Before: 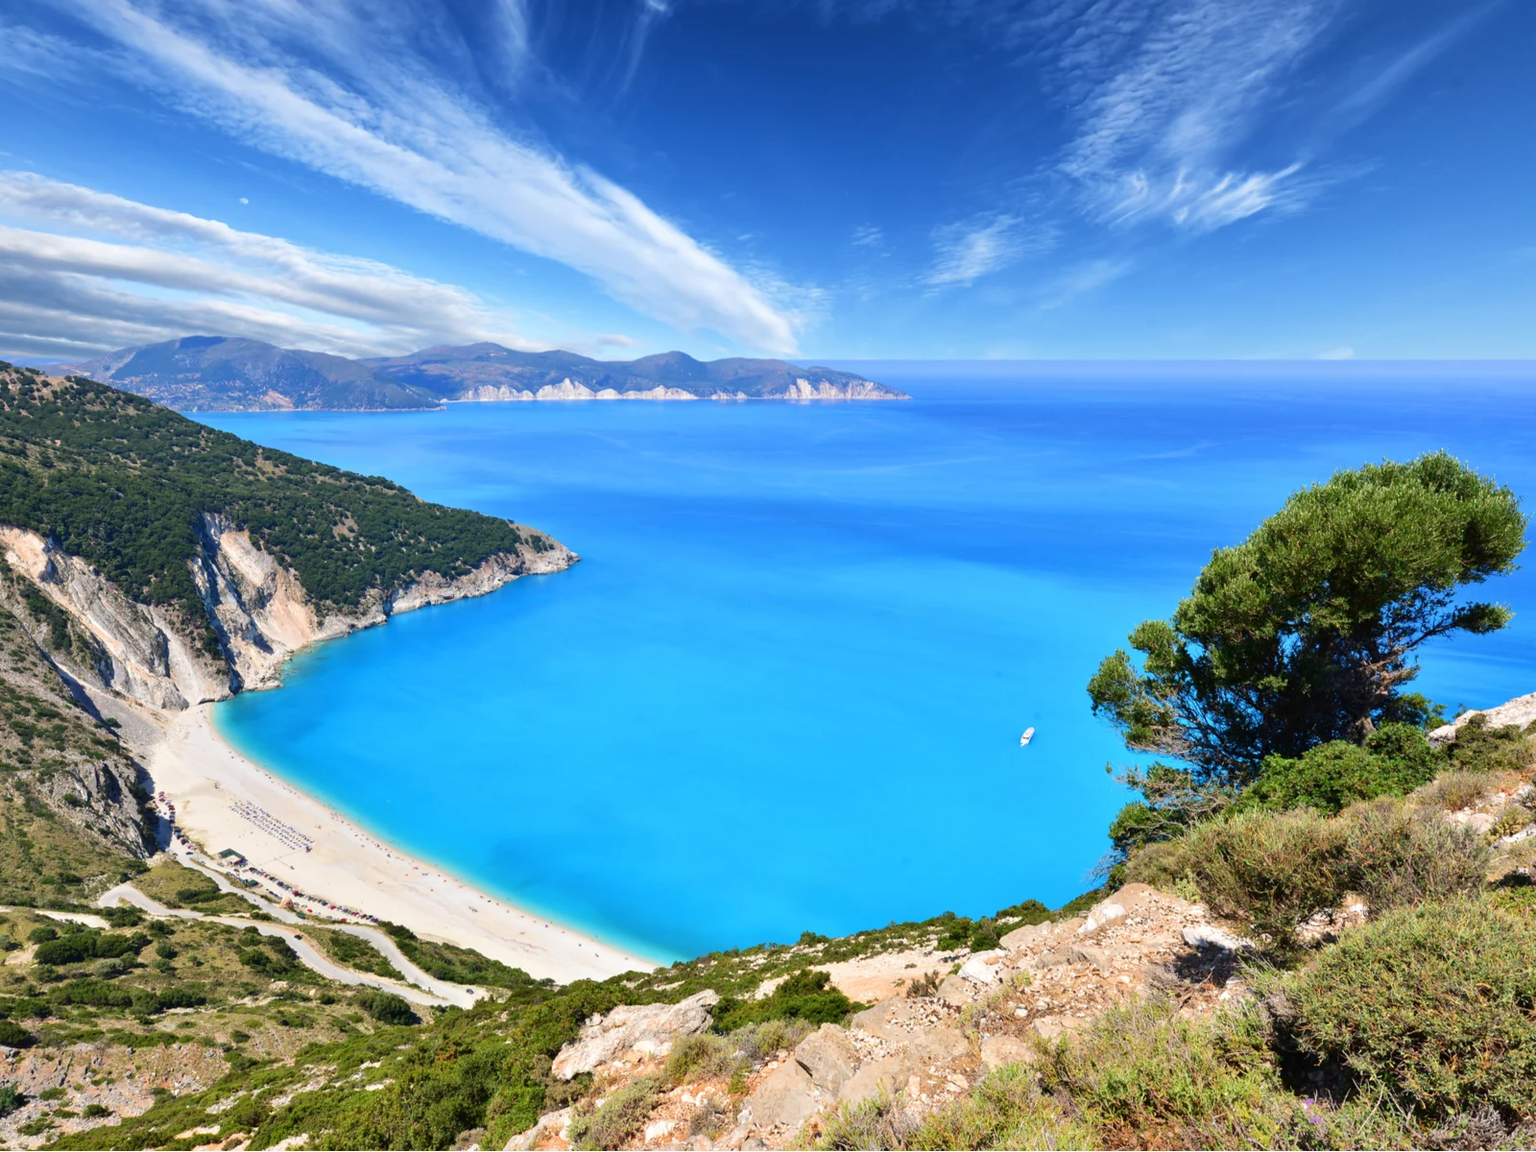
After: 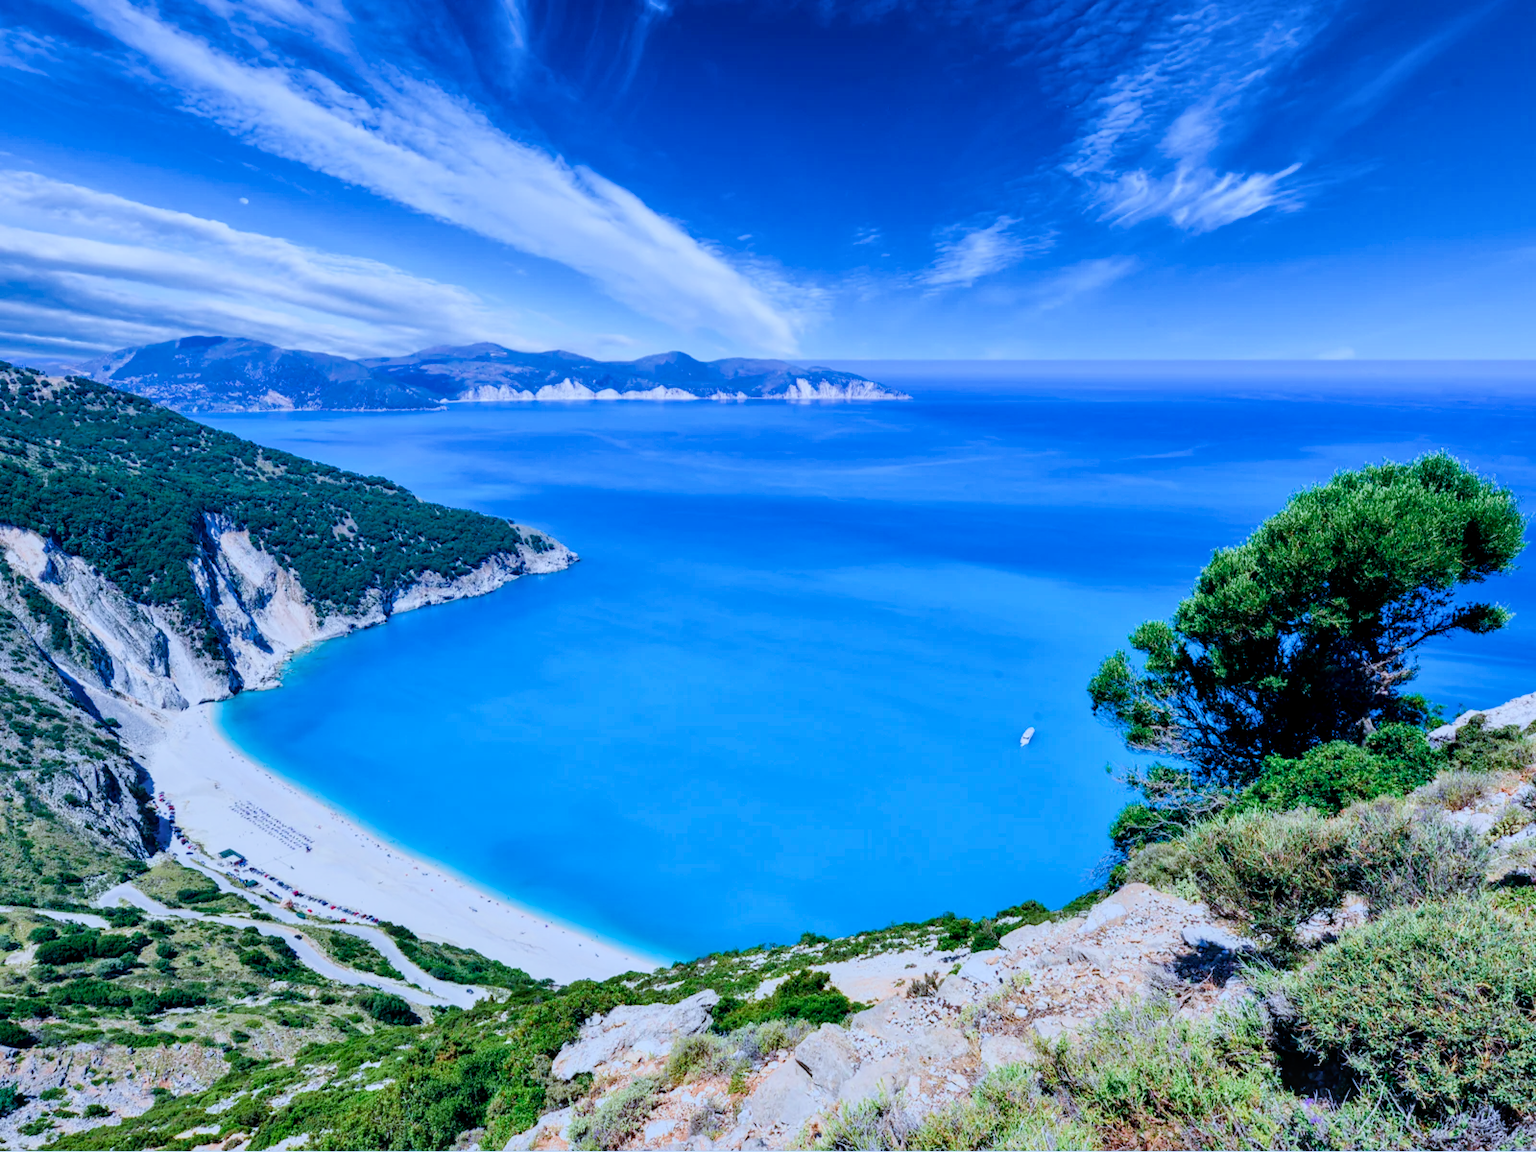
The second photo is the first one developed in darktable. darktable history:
filmic rgb "scene-referred default": black relative exposure -7.65 EV, white relative exposure 4.56 EV, hardness 3.61
local contrast: on, module defaults
velvia: strength 9.25%
color calibration: illuminant custom, x 0.423, y 0.403, temperature 3219.46 K
color balance rgb: shadows lift › chroma 4.21%, shadows lift › hue 252.22°, highlights gain › chroma 1.36%, highlights gain › hue 50.24°, perceptual saturation grading › mid-tones 6.33%, perceptual saturation grading › shadows 72.44%, perceptual brilliance grading › highlights 11.59%, contrast 5.05%
